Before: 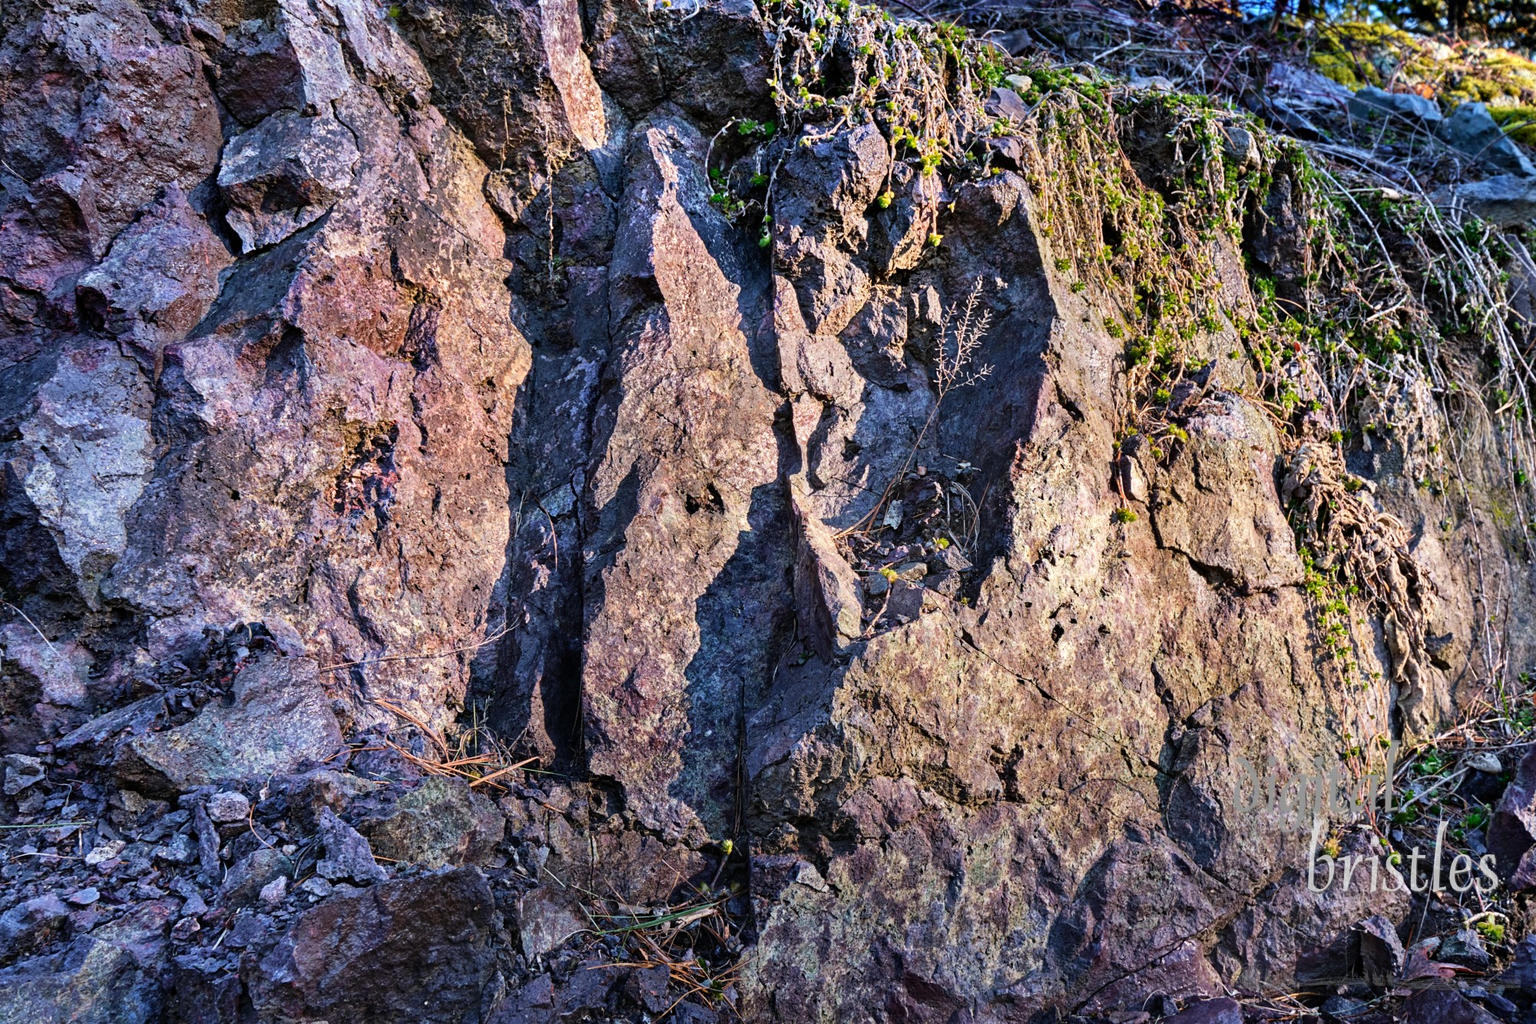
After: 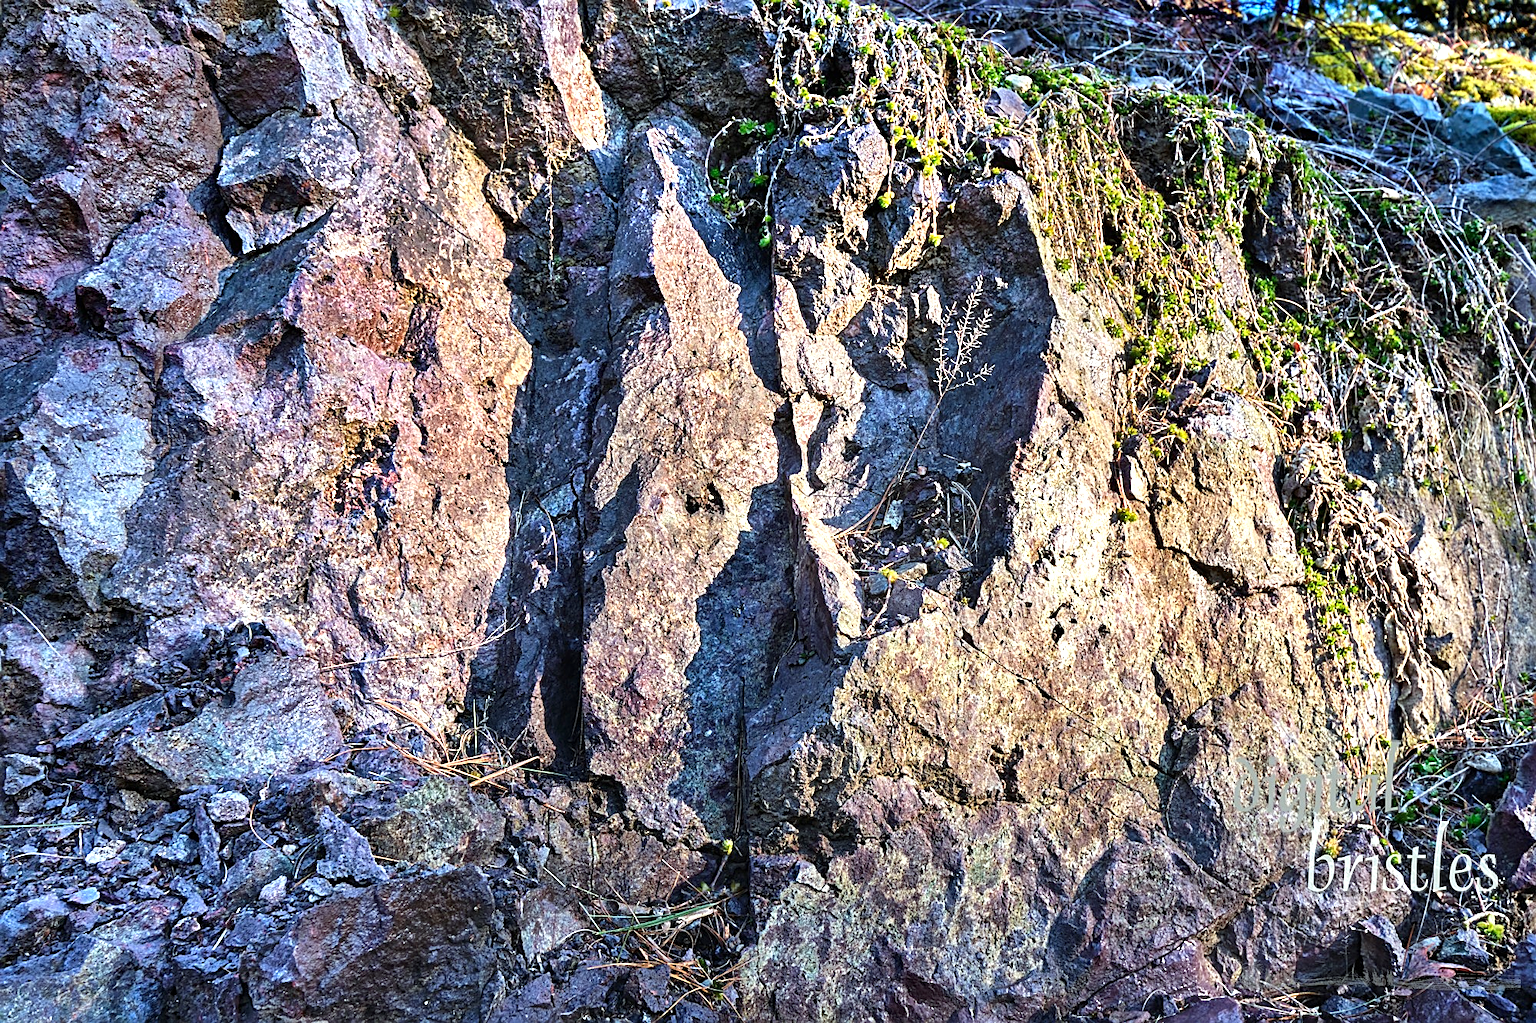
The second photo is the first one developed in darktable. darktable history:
sharpen: on, module defaults
color correction: highlights a* -6.73, highlights b* 0.648
shadows and highlights: low approximation 0.01, soften with gaussian
exposure: black level correction 0, exposure 0.696 EV, compensate highlight preservation false
